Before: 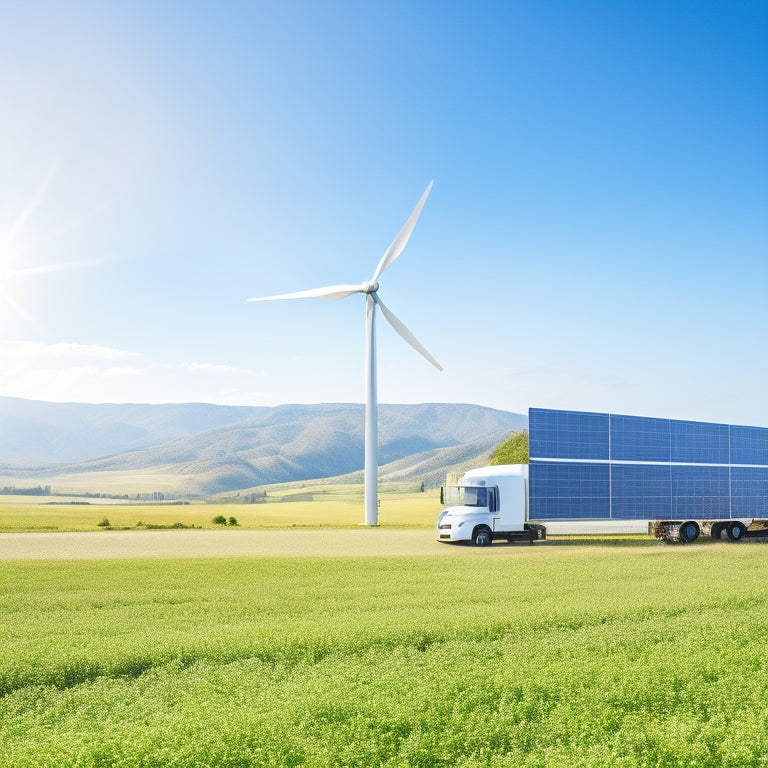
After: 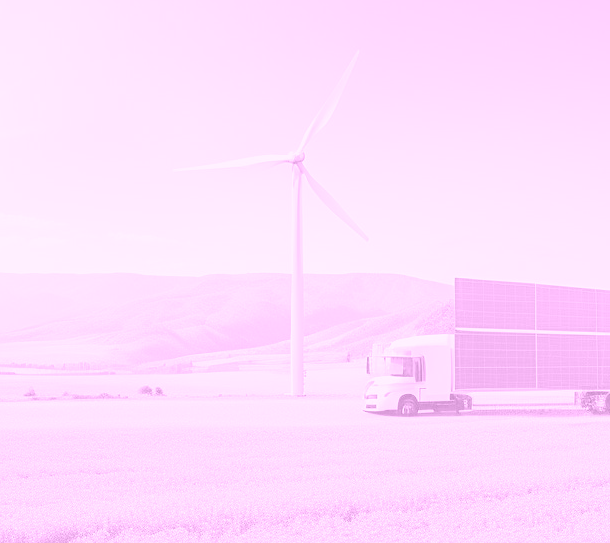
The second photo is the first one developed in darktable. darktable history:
exposure: black level correction 0.001, exposure 0.5 EV, compensate exposure bias true, compensate highlight preservation false
crop: left 9.712%, top 16.928%, right 10.845%, bottom 12.332%
colorize: hue 331.2°, saturation 69%, source mix 30.28%, lightness 69.02%, version 1
sharpen: amount 0.2
